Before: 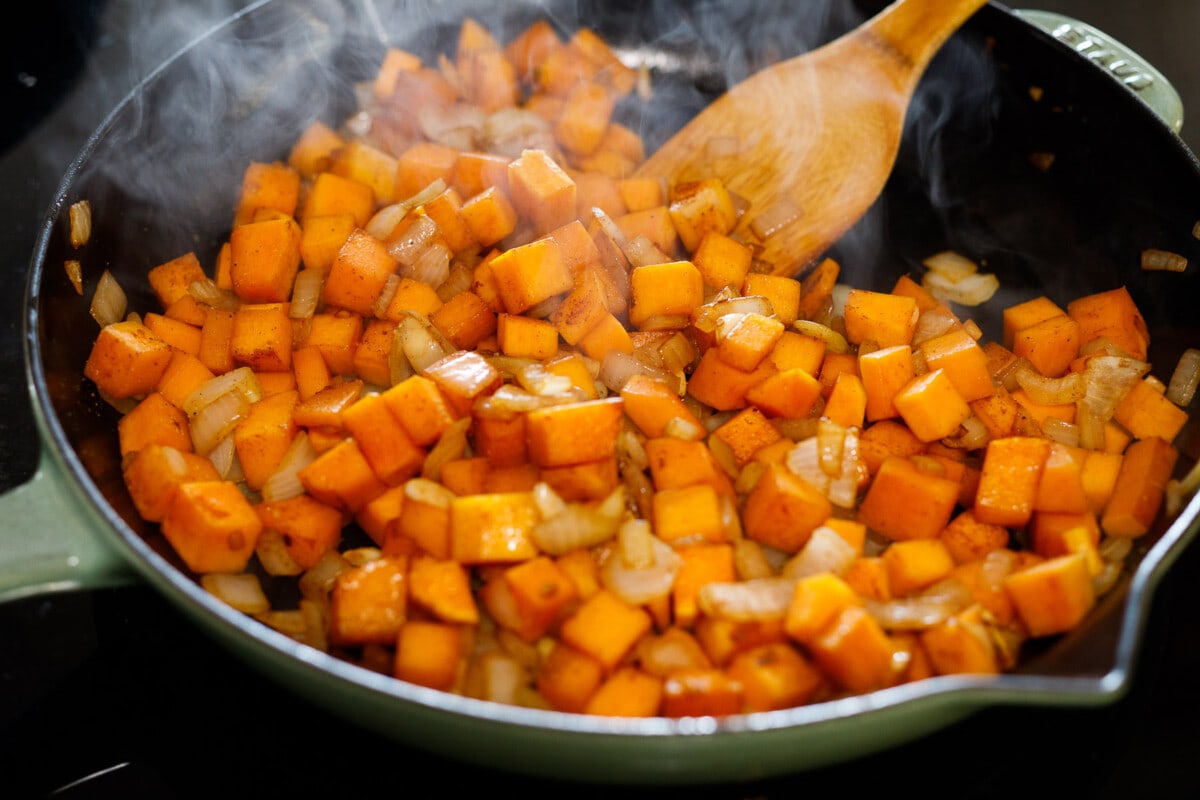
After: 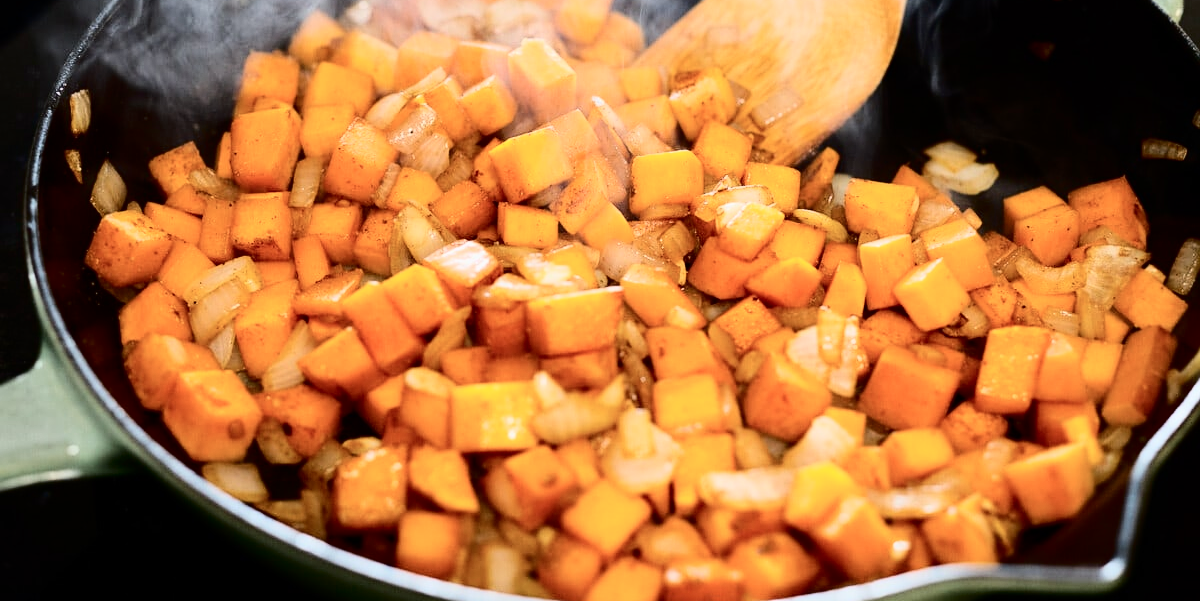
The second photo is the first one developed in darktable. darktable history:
sharpen: radius 1.273, amount 0.294, threshold 0.2
tone curve: curves: ch0 [(0, 0) (0.003, 0.001) (0.011, 0.004) (0.025, 0.009) (0.044, 0.016) (0.069, 0.025) (0.1, 0.036) (0.136, 0.059) (0.177, 0.103) (0.224, 0.175) (0.277, 0.274) (0.335, 0.395) (0.399, 0.52) (0.468, 0.635) (0.543, 0.733) (0.623, 0.817) (0.709, 0.888) (0.801, 0.93) (0.898, 0.964) (1, 1)], color space Lab, independent channels, preserve colors none
exposure: exposure -0.209 EV, compensate highlight preservation false
crop: top 13.999%, bottom 10.786%
